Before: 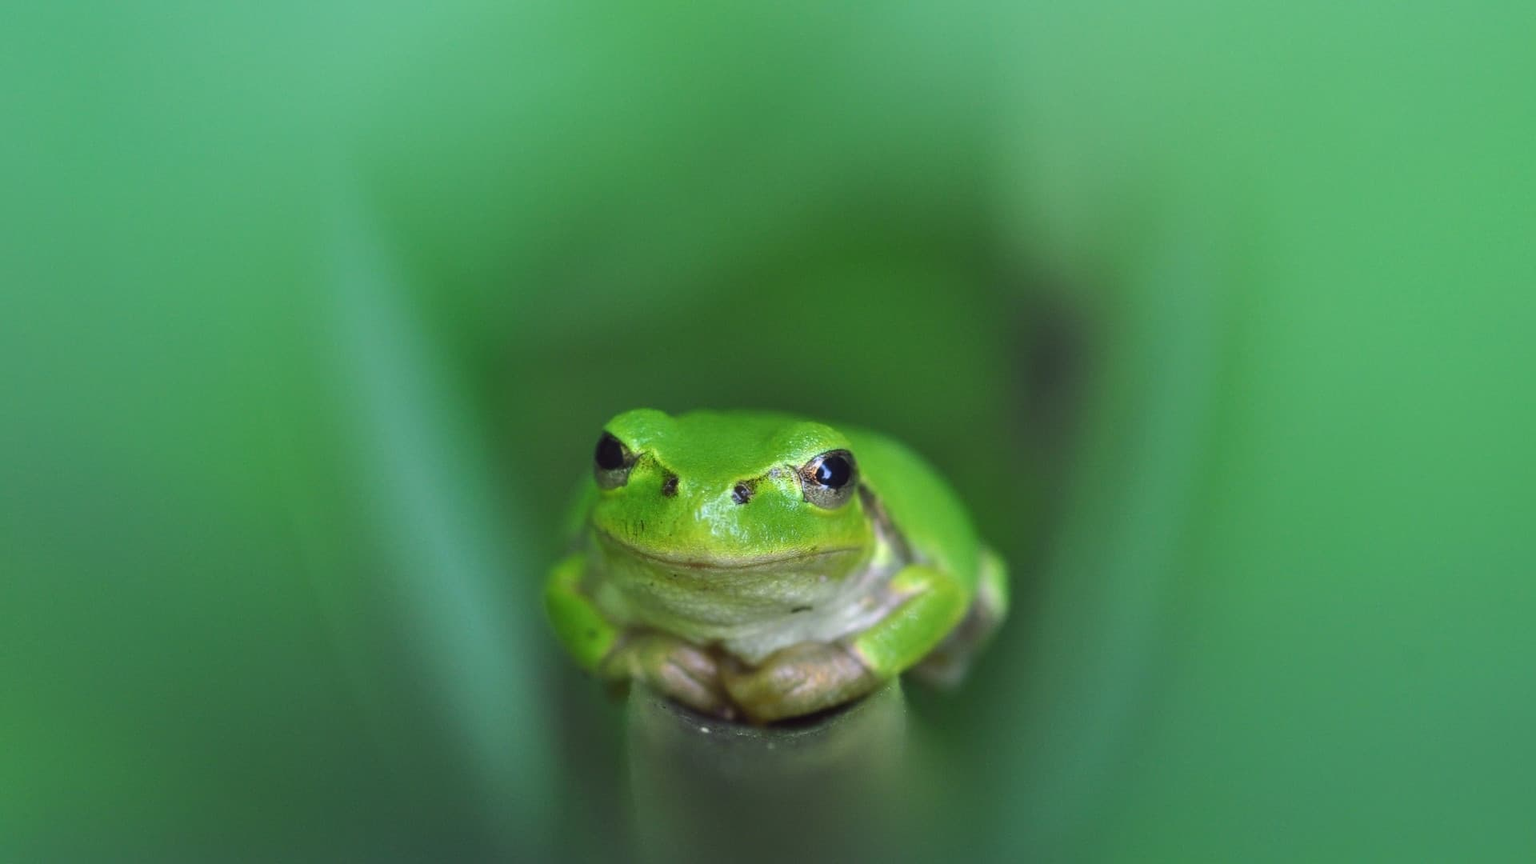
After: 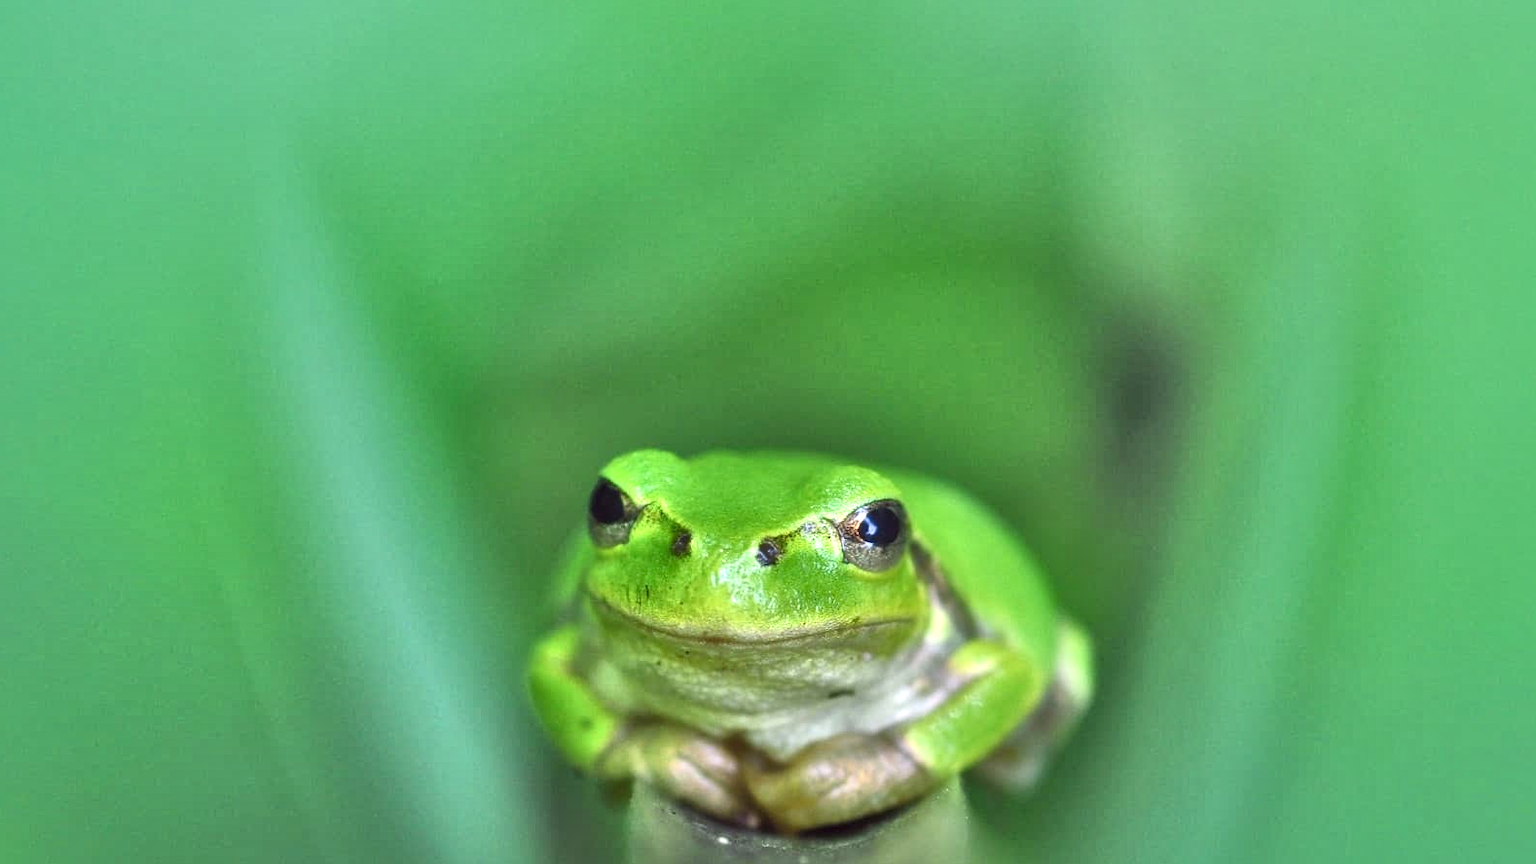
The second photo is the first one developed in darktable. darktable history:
local contrast: mode bilateral grid, contrast 20, coarseness 50, detail 179%, midtone range 0.2
crop and rotate: left 7.196%, top 4.574%, right 10.605%, bottom 13.178%
tone equalizer: -7 EV 0.15 EV, -6 EV 0.6 EV, -5 EV 1.15 EV, -4 EV 1.33 EV, -3 EV 1.15 EV, -2 EV 0.6 EV, -1 EV 0.15 EV, mask exposure compensation -0.5 EV
